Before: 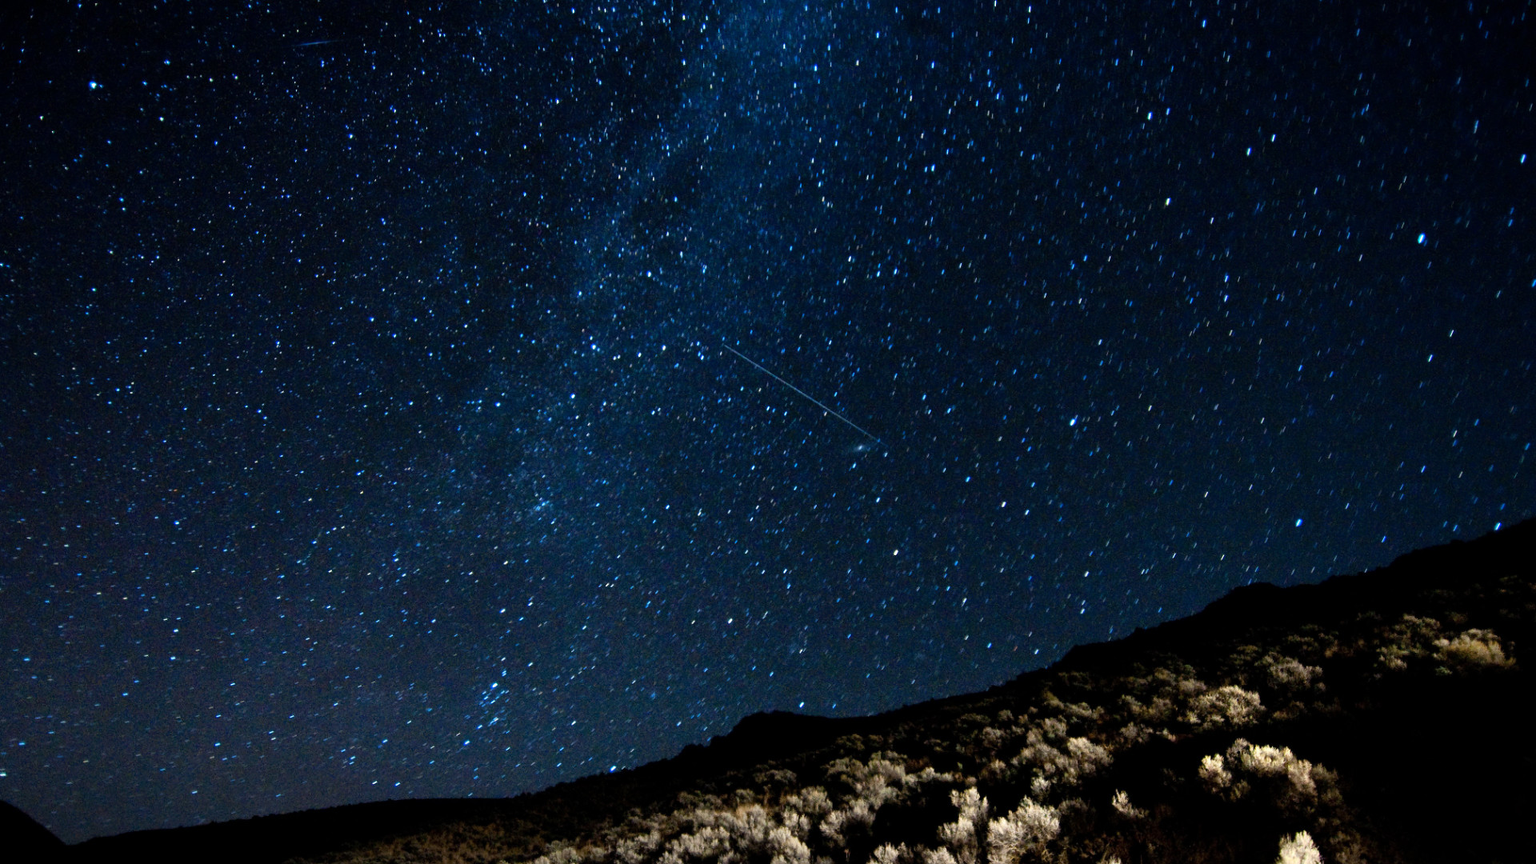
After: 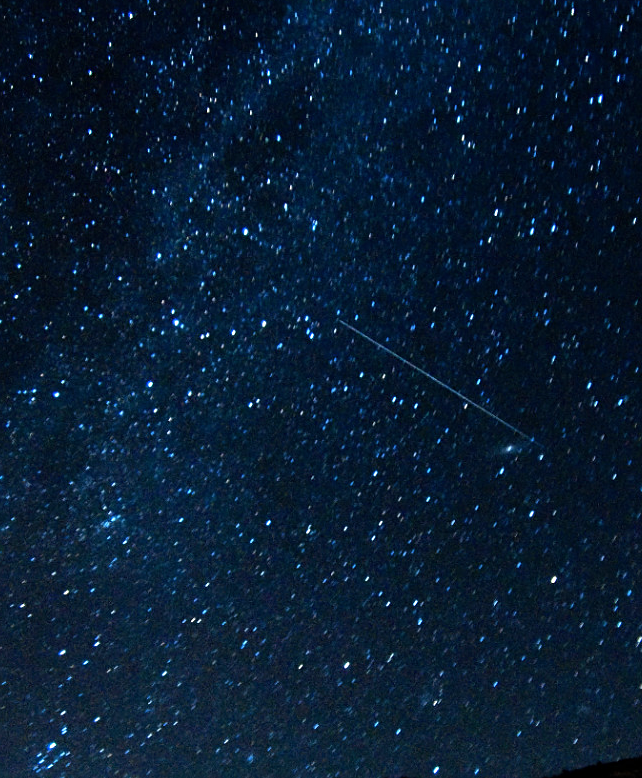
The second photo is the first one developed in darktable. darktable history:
crop and rotate: left 29.527%, top 10.321%, right 37.022%, bottom 17.636%
sharpen: amount 0.215
tone equalizer: -8 EV -0.437 EV, -7 EV -0.388 EV, -6 EV -0.304 EV, -5 EV -0.203 EV, -3 EV 0.246 EV, -2 EV 0.358 EV, -1 EV 0.396 EV, +0 EV 0.432 EV, edges refinement/feathering 500, mask exposure compensation -1.57 EV, preserve details no
